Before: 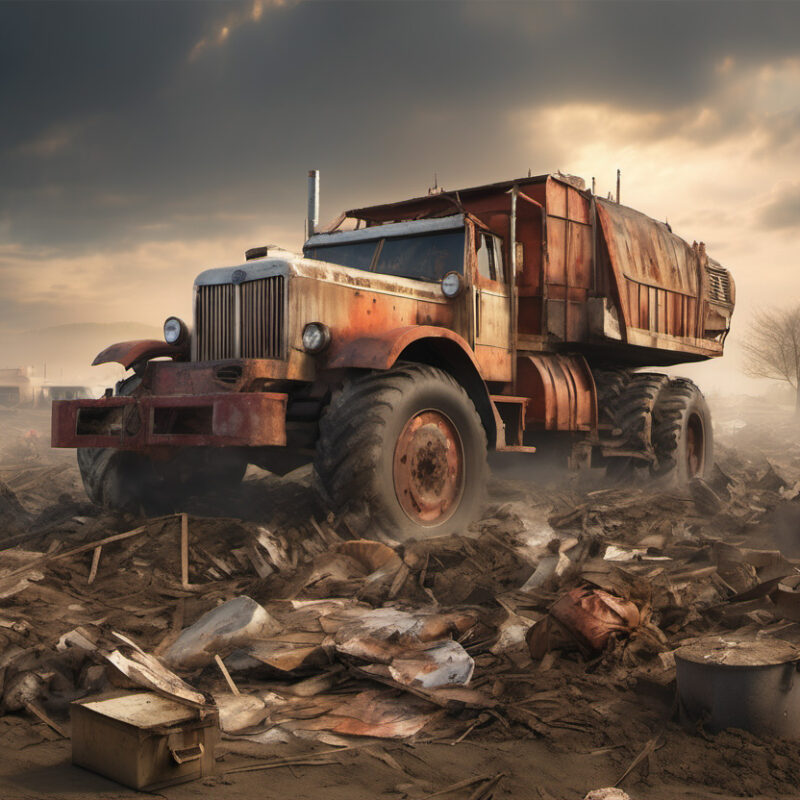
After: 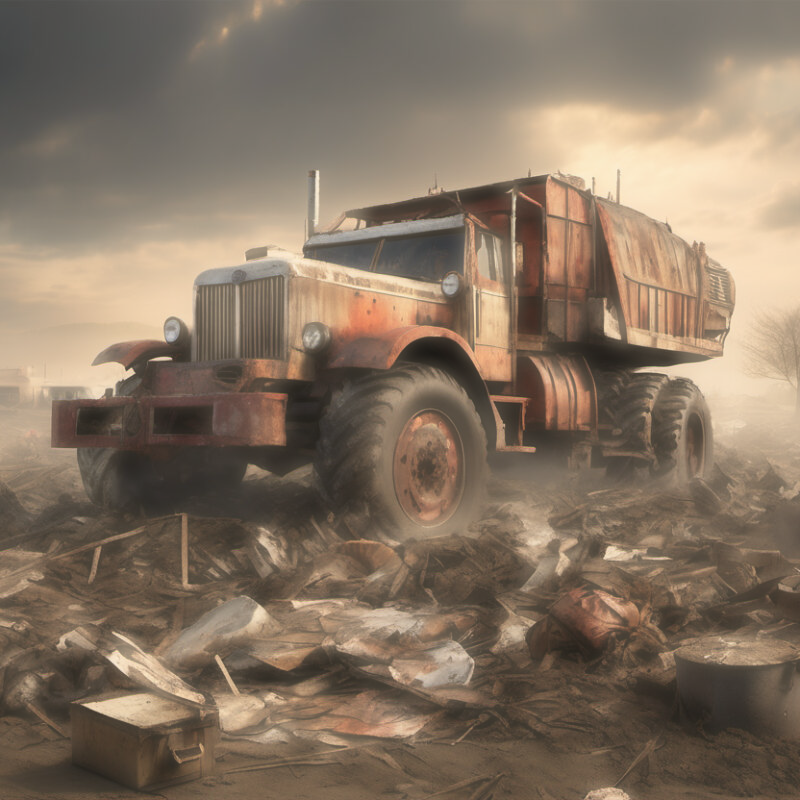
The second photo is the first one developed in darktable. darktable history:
haze removal: strength -0.886, distance 0.228, compatibility mode true, adaptive false
